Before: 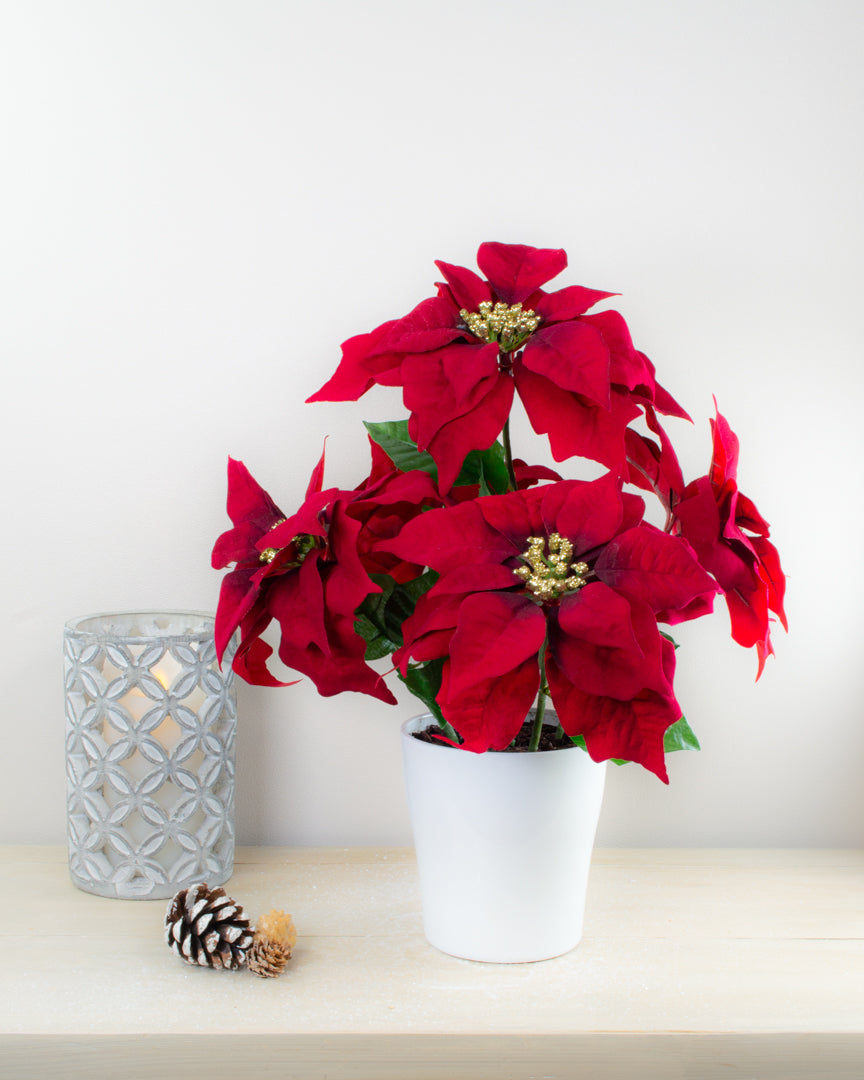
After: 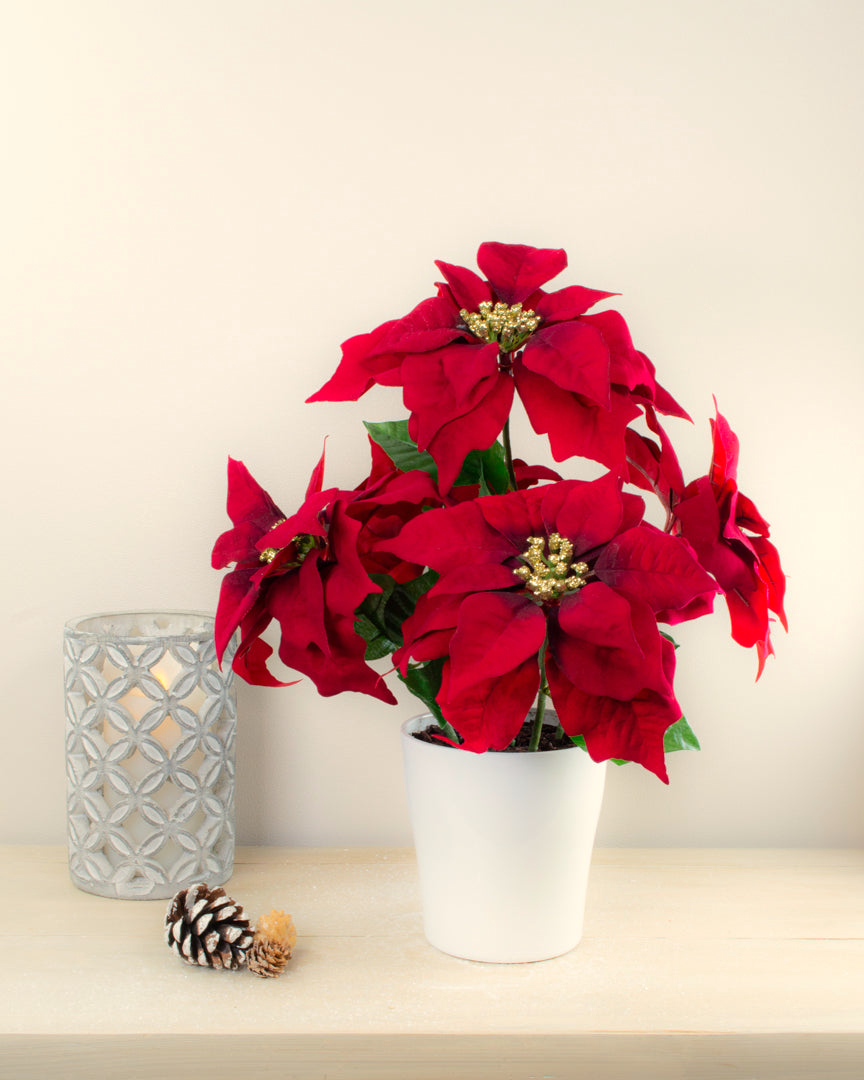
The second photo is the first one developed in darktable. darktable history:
white balance: red 1.045, blue 0.932
